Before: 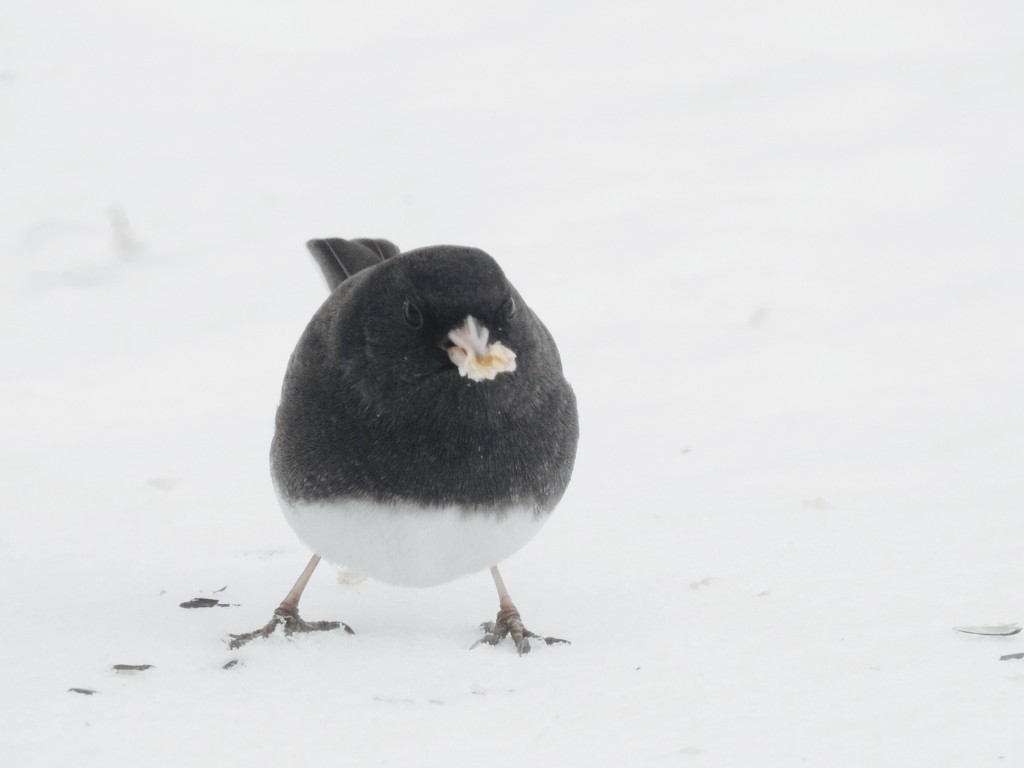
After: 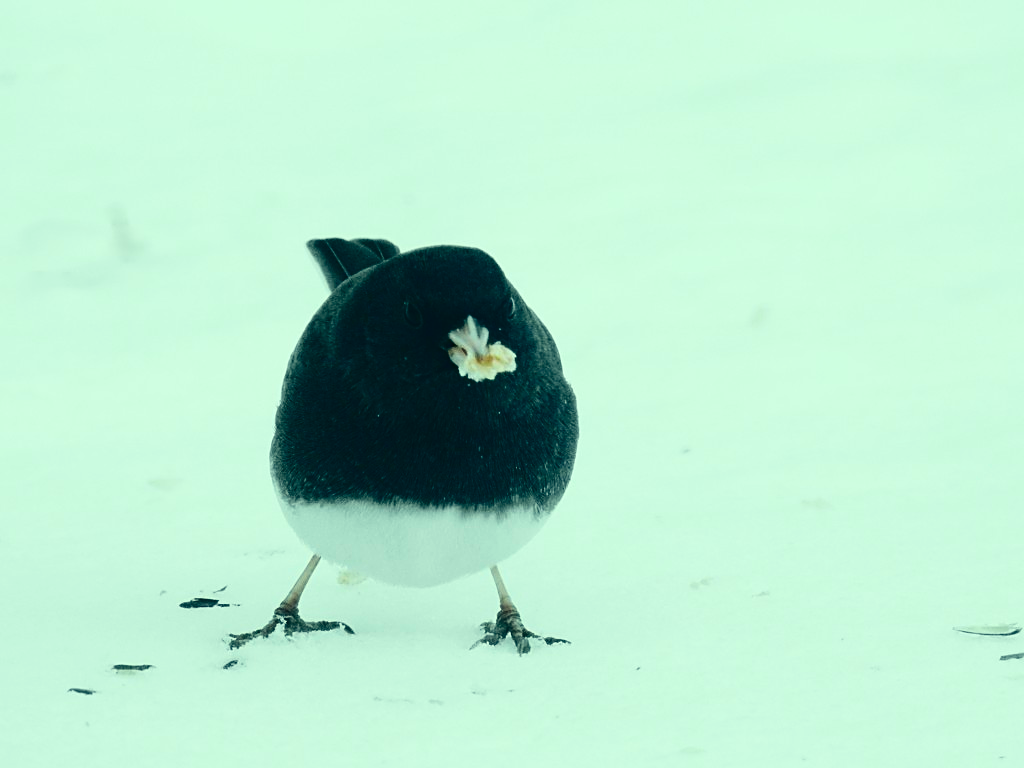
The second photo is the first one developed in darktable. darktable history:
sharpen: on, module defaults
color correction: highlights a* -19.92, highlights b* 9.8, shadows a* -20.43, shadows b* -10.07
contrast brightness saturation: contrast 0.238, brightness -0.239, saturation 0.144
